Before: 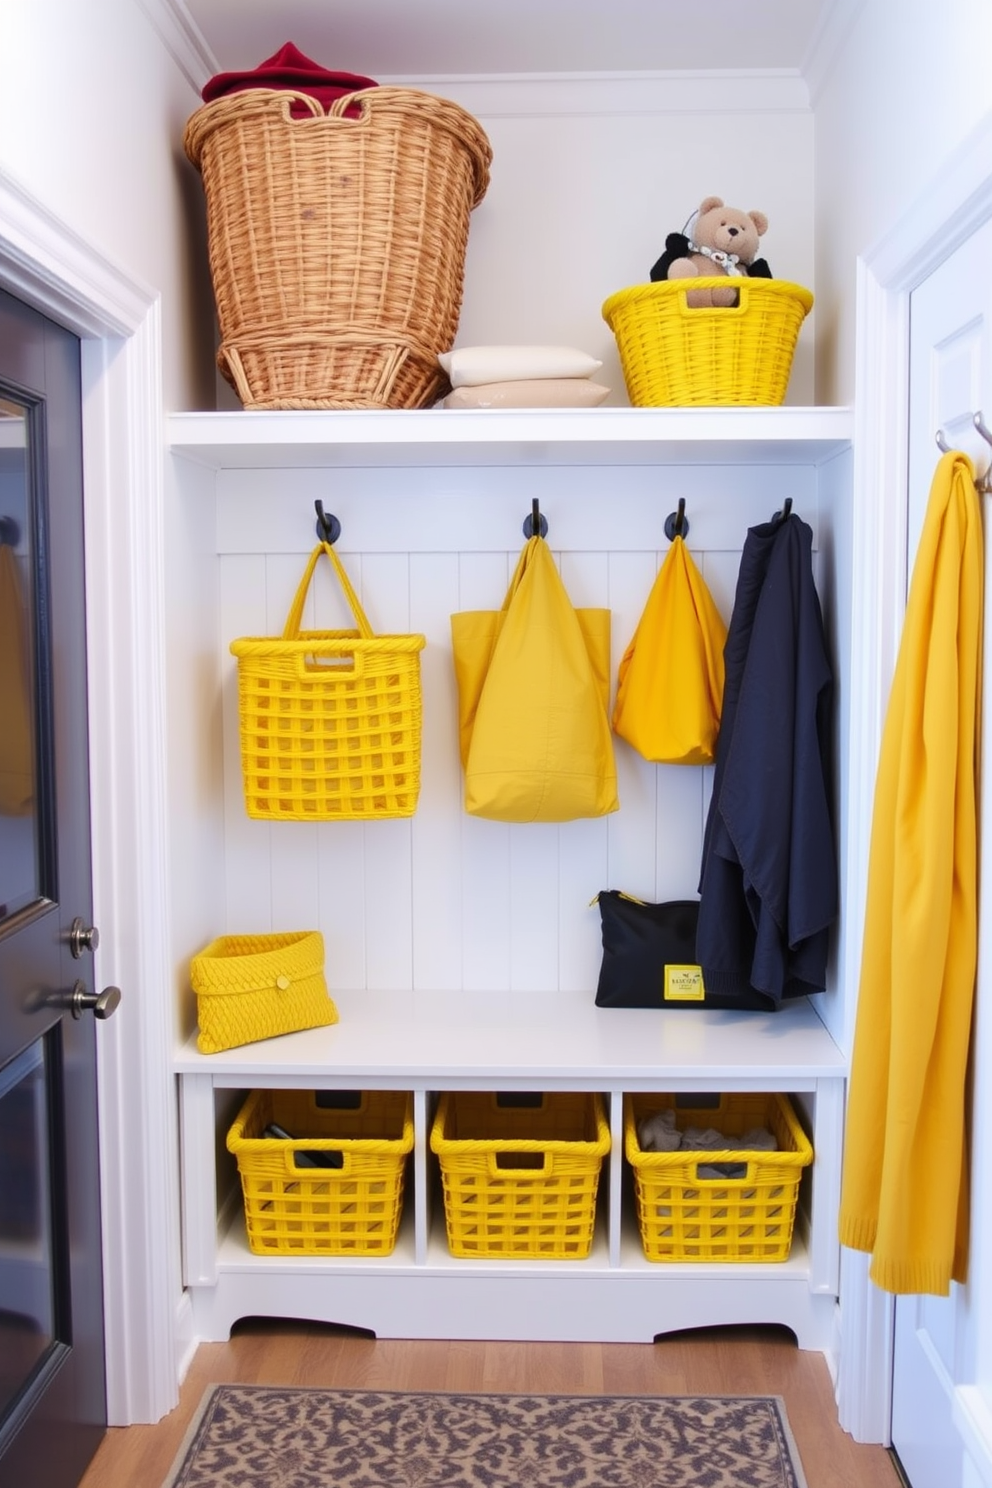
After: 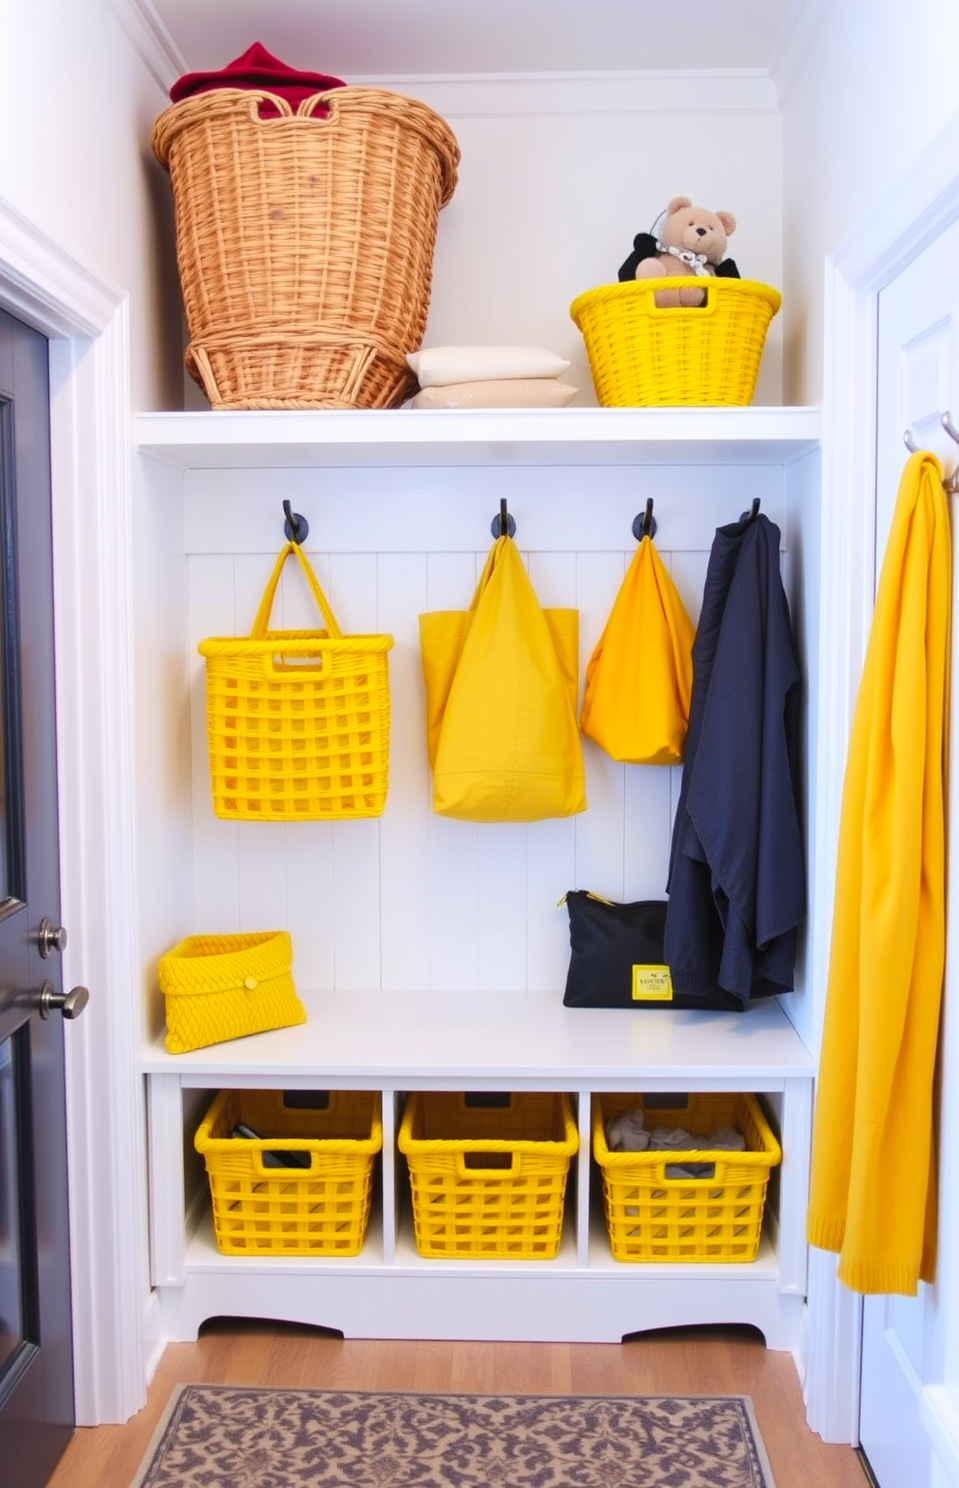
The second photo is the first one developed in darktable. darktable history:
crop and rotate: left 3.238%
contrast brightness saturation: contrast 0.07, brightness 0.08, saturation 0.18
